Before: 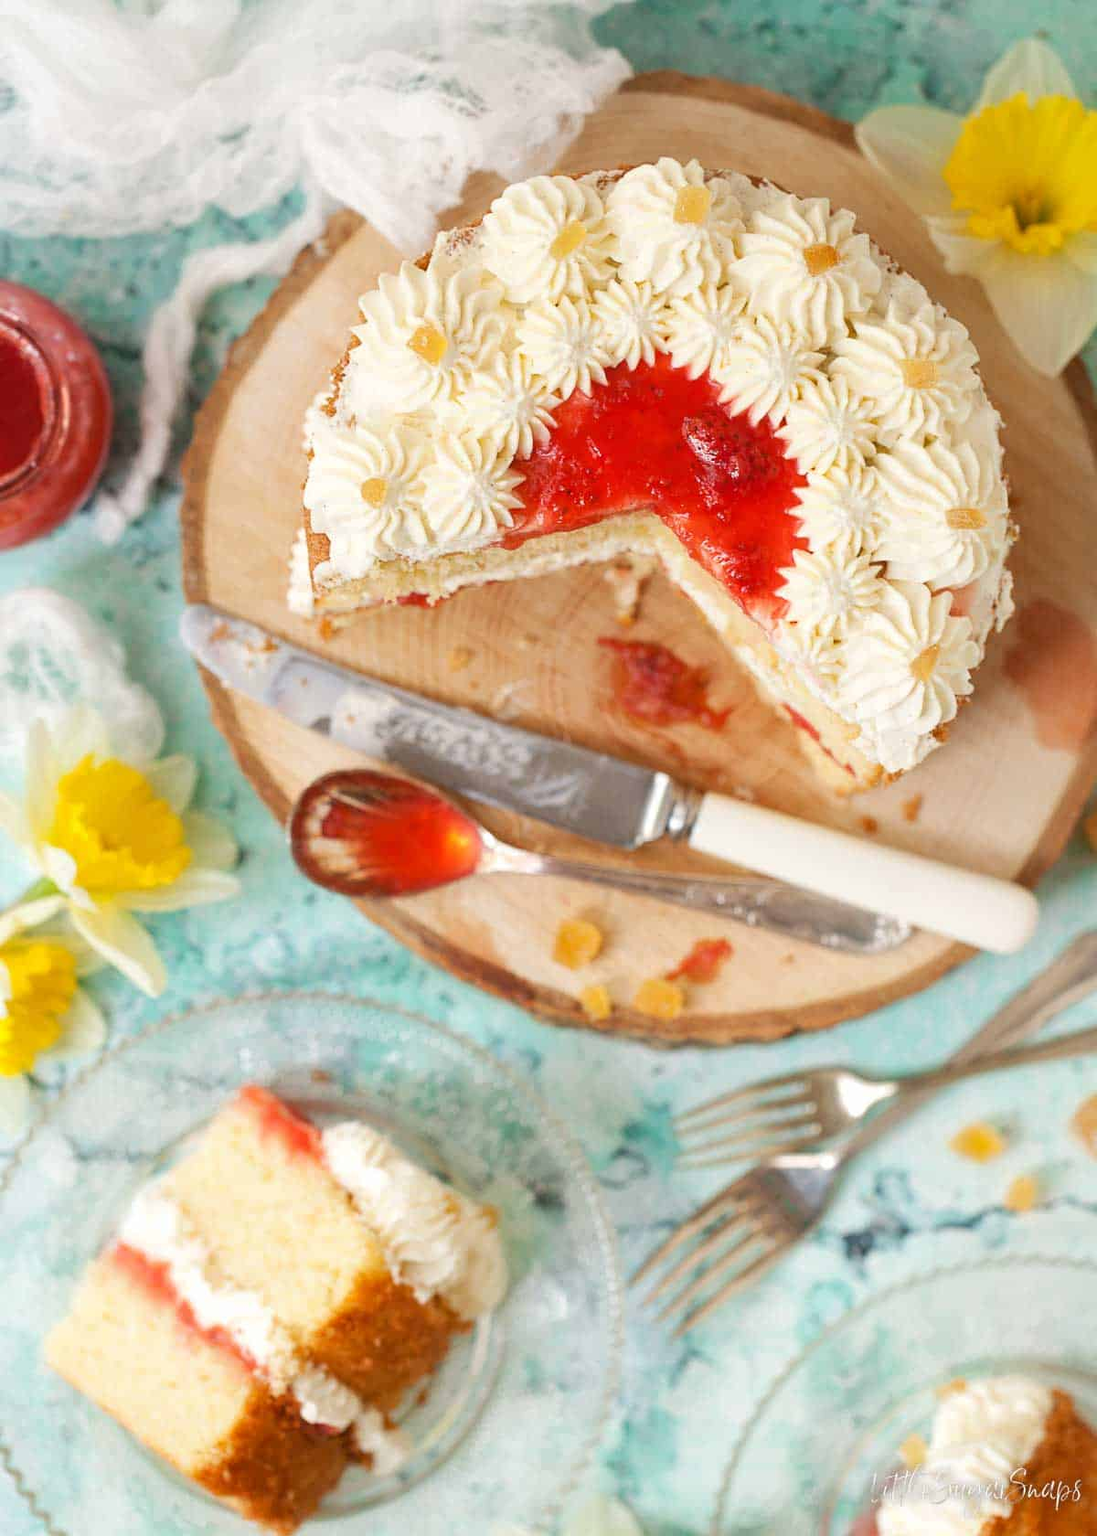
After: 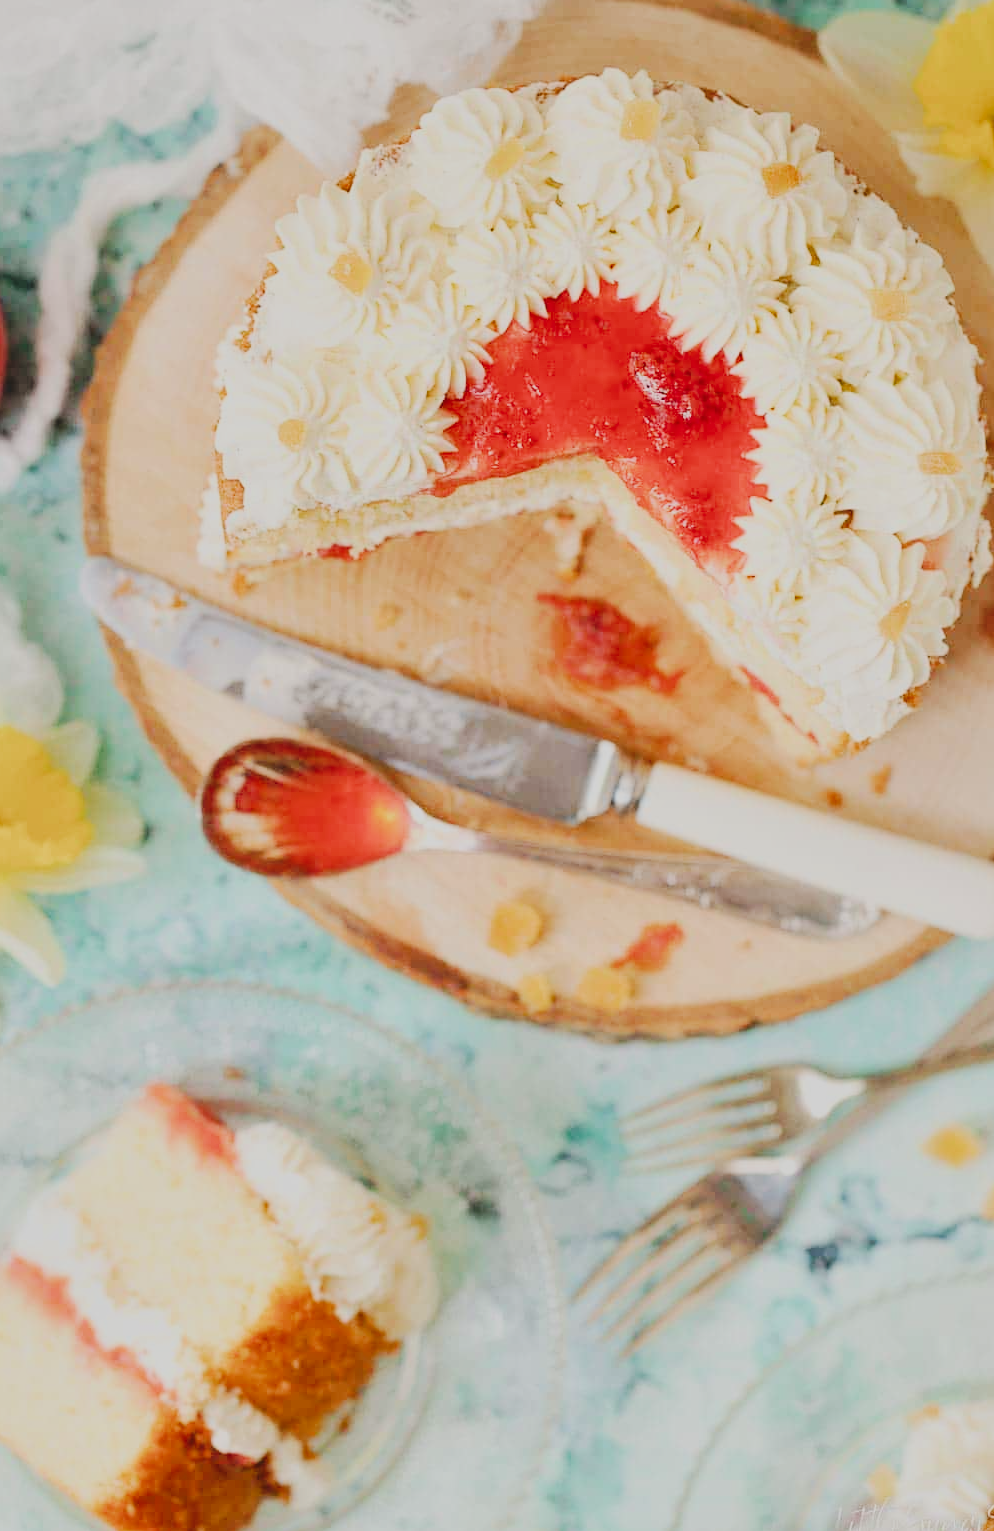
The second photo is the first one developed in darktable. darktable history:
shadows and highlights: shadows 36.82, highlights -28.09, soften with gaussian
crop: left 9.827%, top 6.235%, right 7.291%, bottom 2.606%
tone curve: curves: ch0 [(0, 0) (0.003, 0.02) (0.011, 0.023) (0.025, 0.028) (0.044, 0.045) (0.069, 0.063) (0.1, 0.09) (0.136, 0.122) (0.177, 0.166) (0.224, 0.223) (0.277, 0.297) (0.335, 0.384) (0.399, 0.461) (0.468, 0.549) (0.543, 0.632) (0.623, 0.705) (0.709, 0.772) (0.801, 0.844) (0.898, 0.91) (1, 1)], preserve colors none
filmic rgb: black relative exposure -7.11 EV, white relative exposure 5.37 EV, threshold 2.95 EV, hardness 3.03, color science v5 (2021), contrast in shadows safe, contrast in highlights safe, enable highlight reconstruction true
